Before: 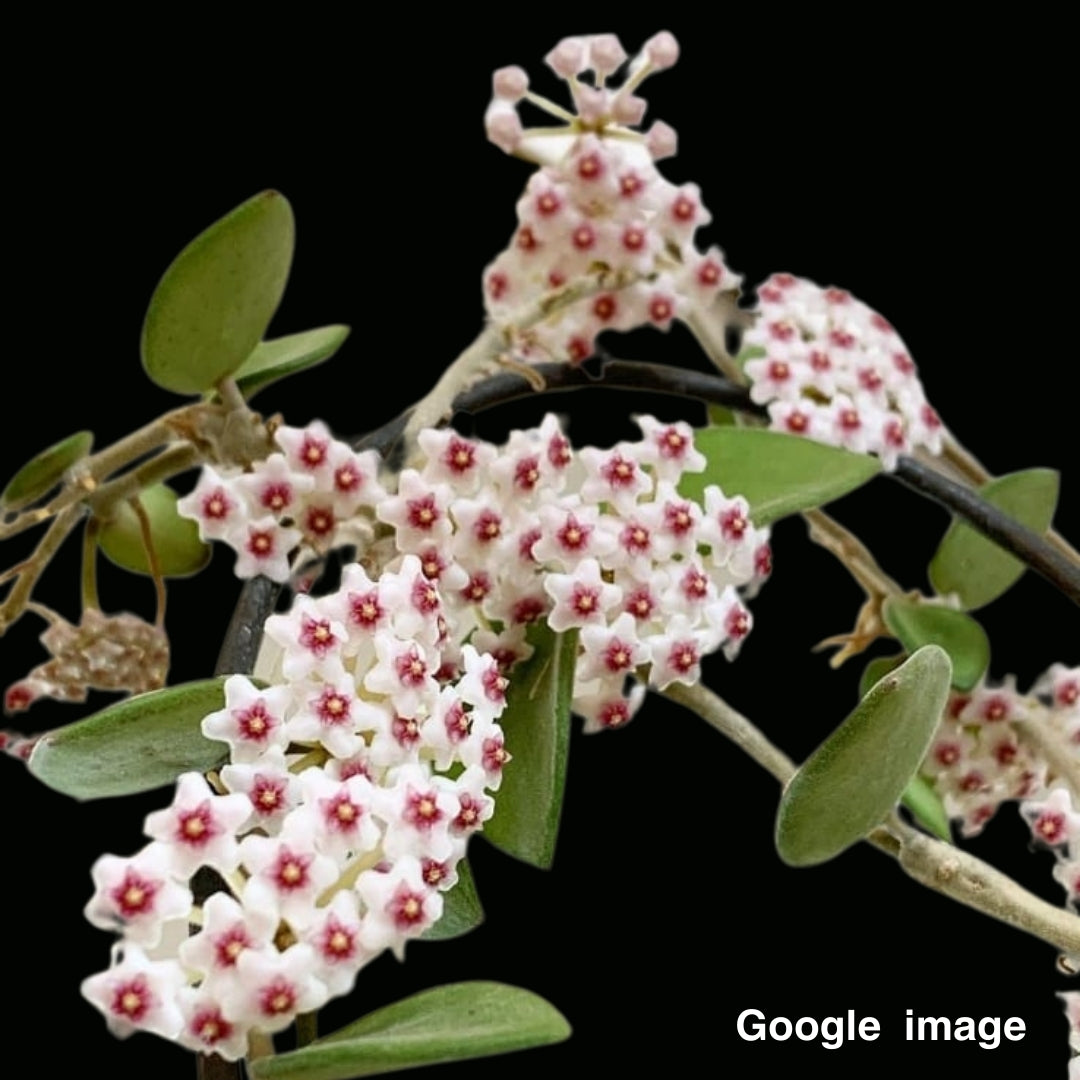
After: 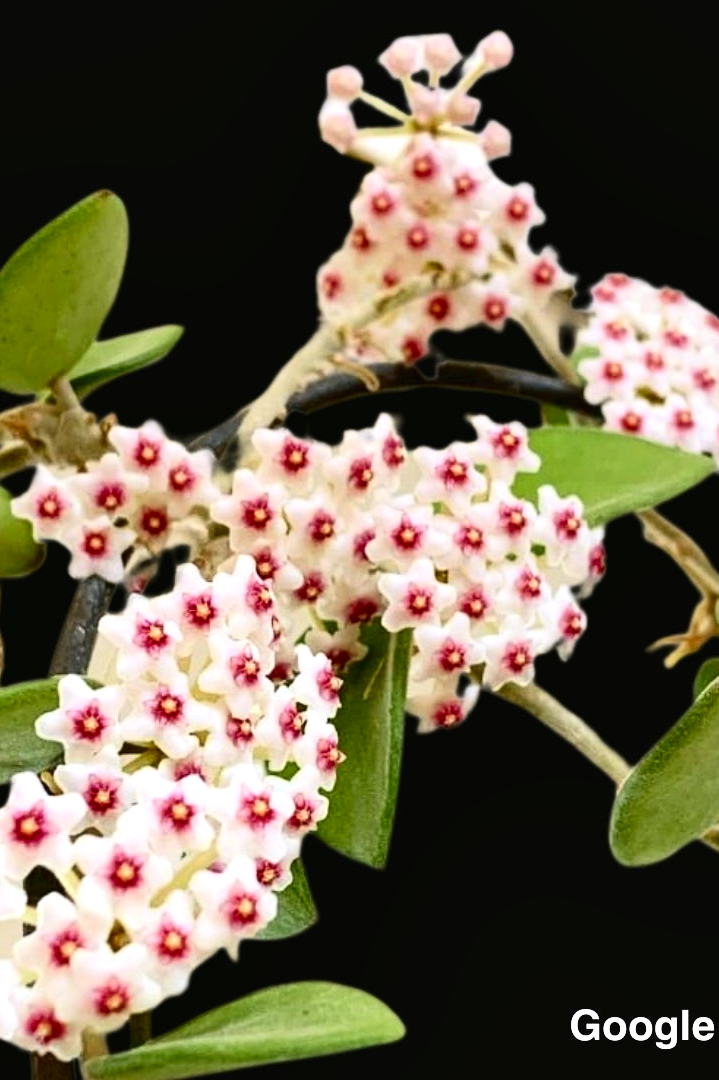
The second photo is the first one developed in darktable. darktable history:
crop: left 15.419%, right 17.914%
tone curve: curves: ch0 [(0, 0.011) (0.139, 0.106) (0.295, 0.271) (0.499, 0.523) (0.739, 0.782) (0.857, 0.879) (1, 0.967)]; ch1 [(0, 0) (0.272, 0.249) (0.39, 0.379) (0.469, 0.456) (0.495, 0.497) (0.524, 0.53) (0.588, 0.62) (0.725, 0.779) (1, 1)]; ch2 [(0, 0) (0.125, 0.089) (0.35, 0.317) (0.437, 0.42) (0.502, 0.499) (0.533, 0.553) (0.599, 0.638) (1, 1)], color space Lab, independent channels, preserve colors none
shadows and highlights: shadows 32.83, highlights -47.7, soften with gaussian
exposure: exposure 0.426 EV, compensate highlight preservation false
